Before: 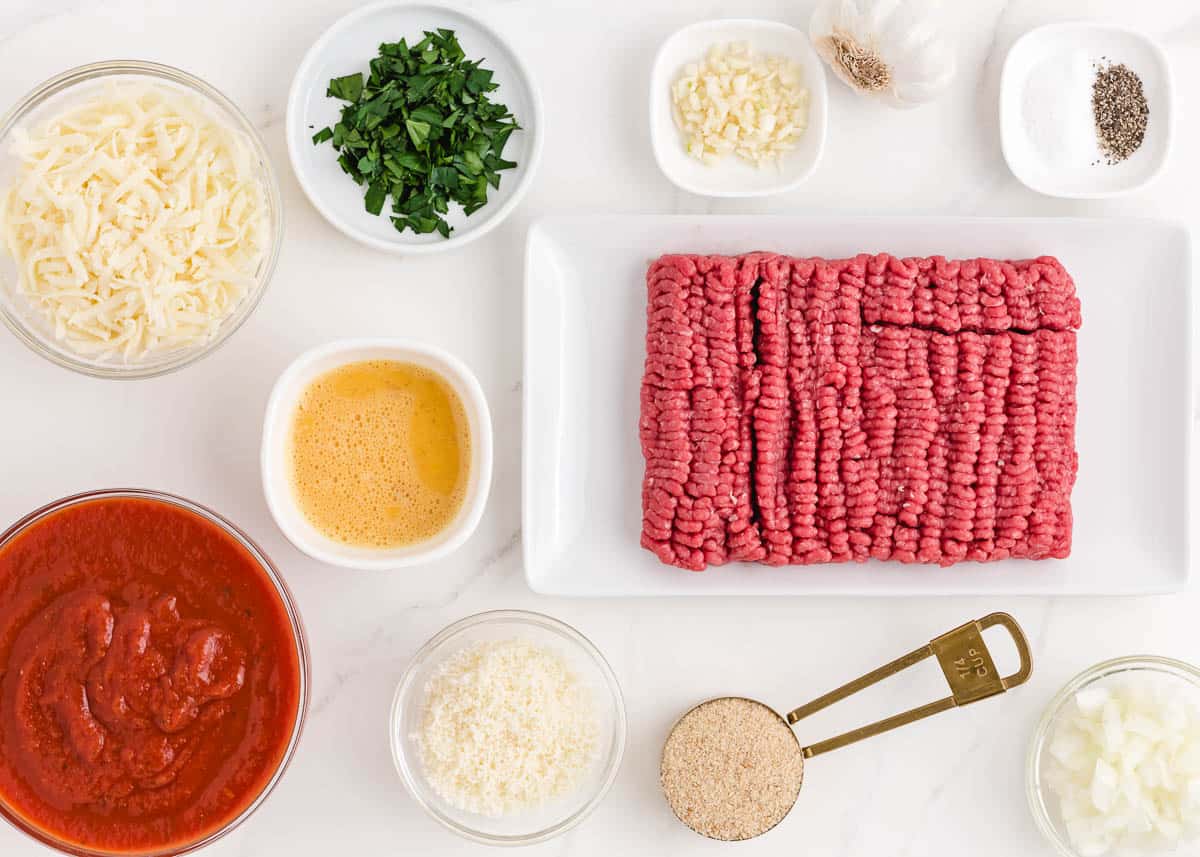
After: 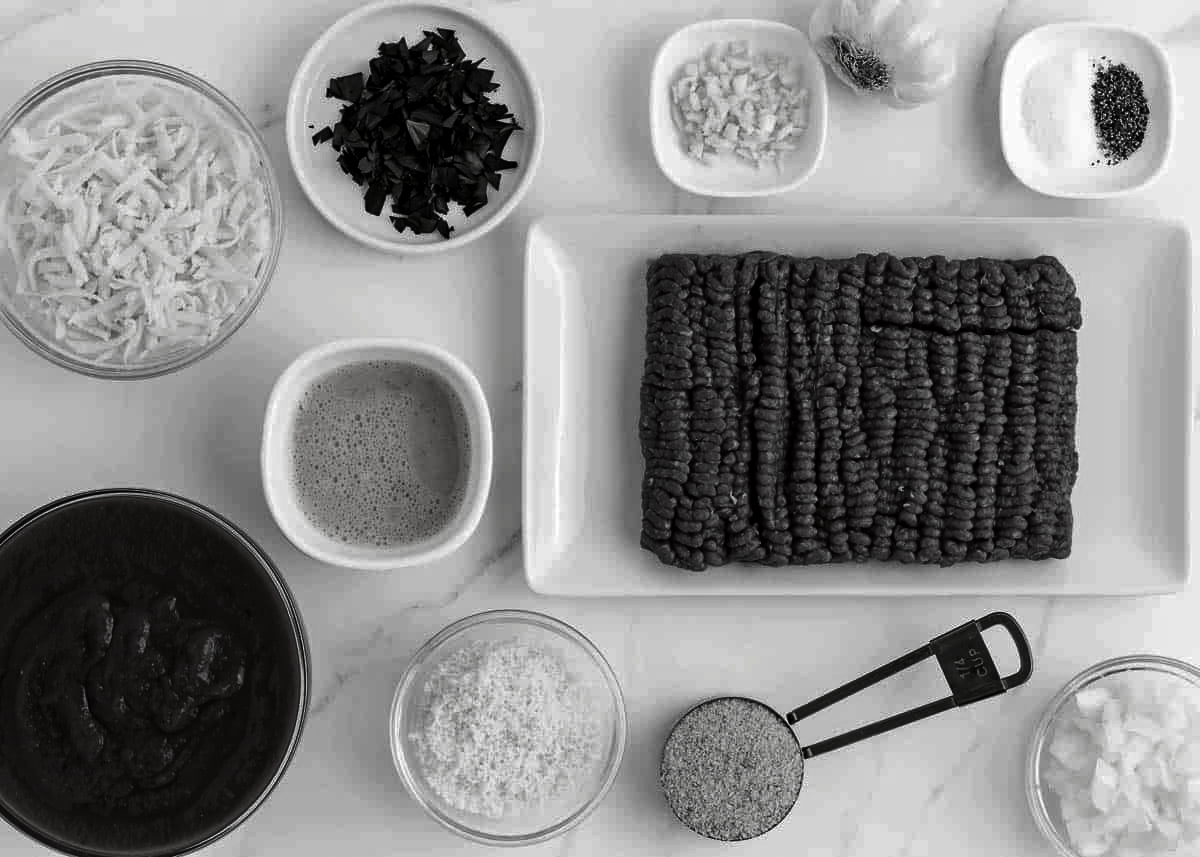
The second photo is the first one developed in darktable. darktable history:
contrast brightness saturation: contrast 0.022, brightness -0.987, saturation -0.989
